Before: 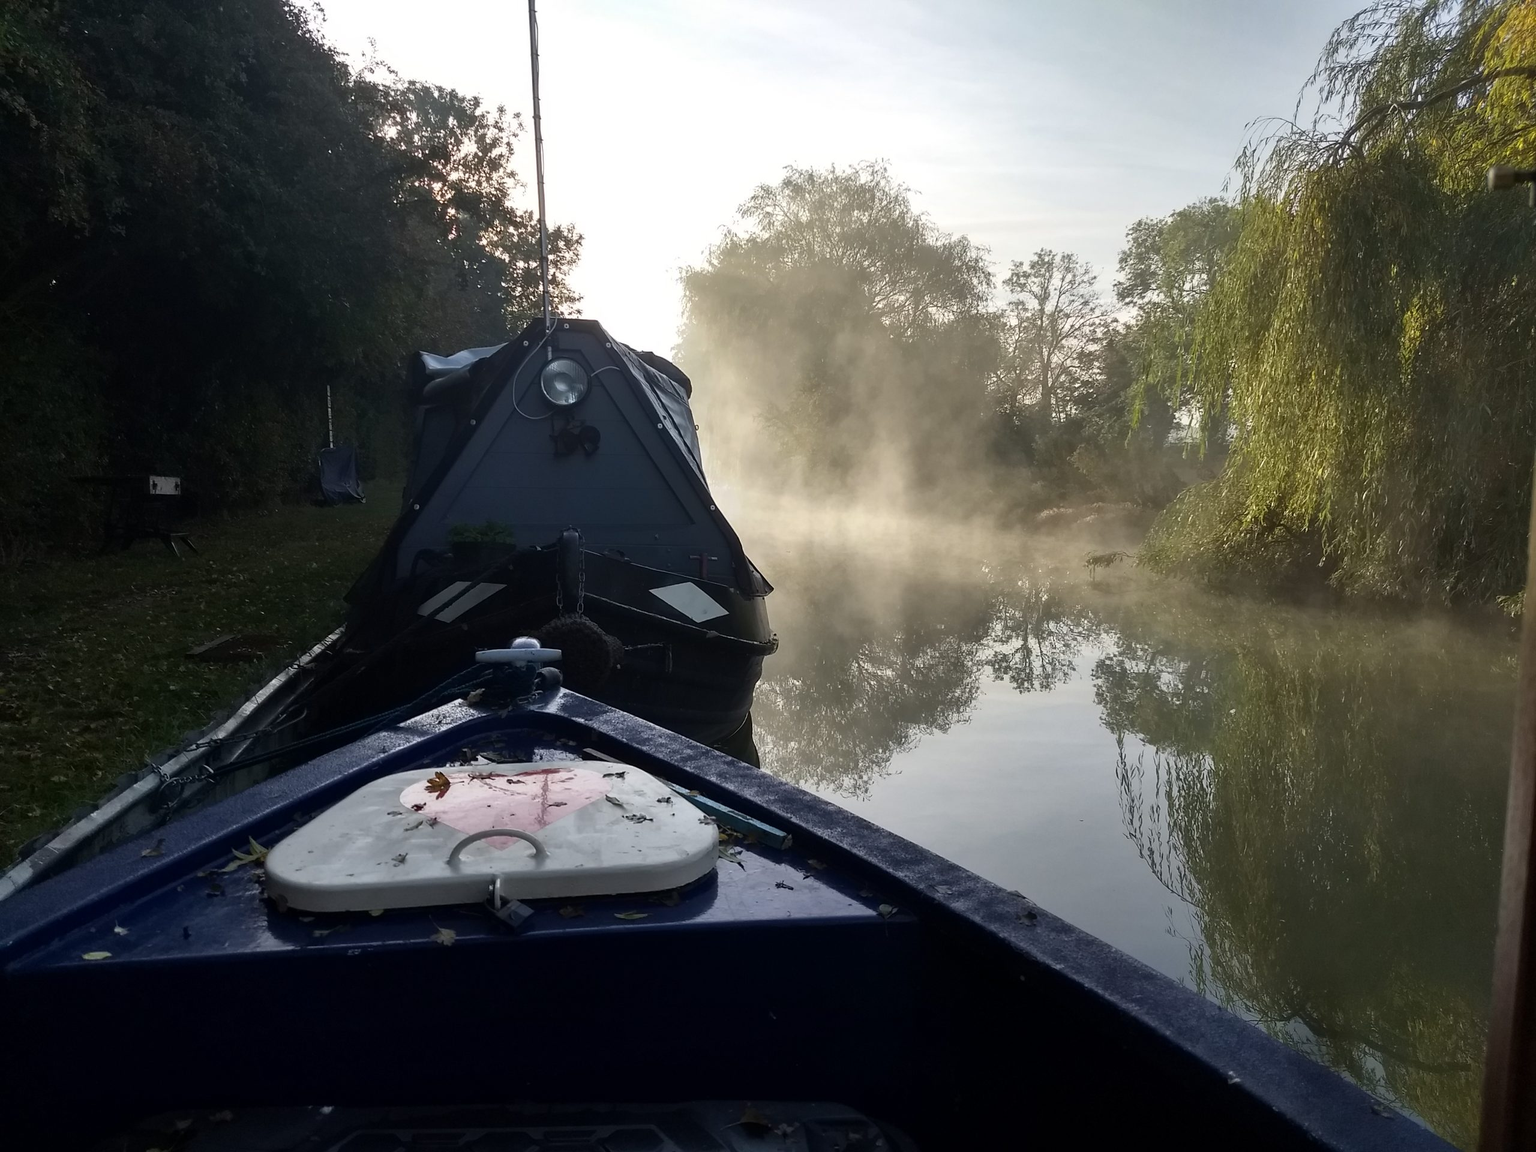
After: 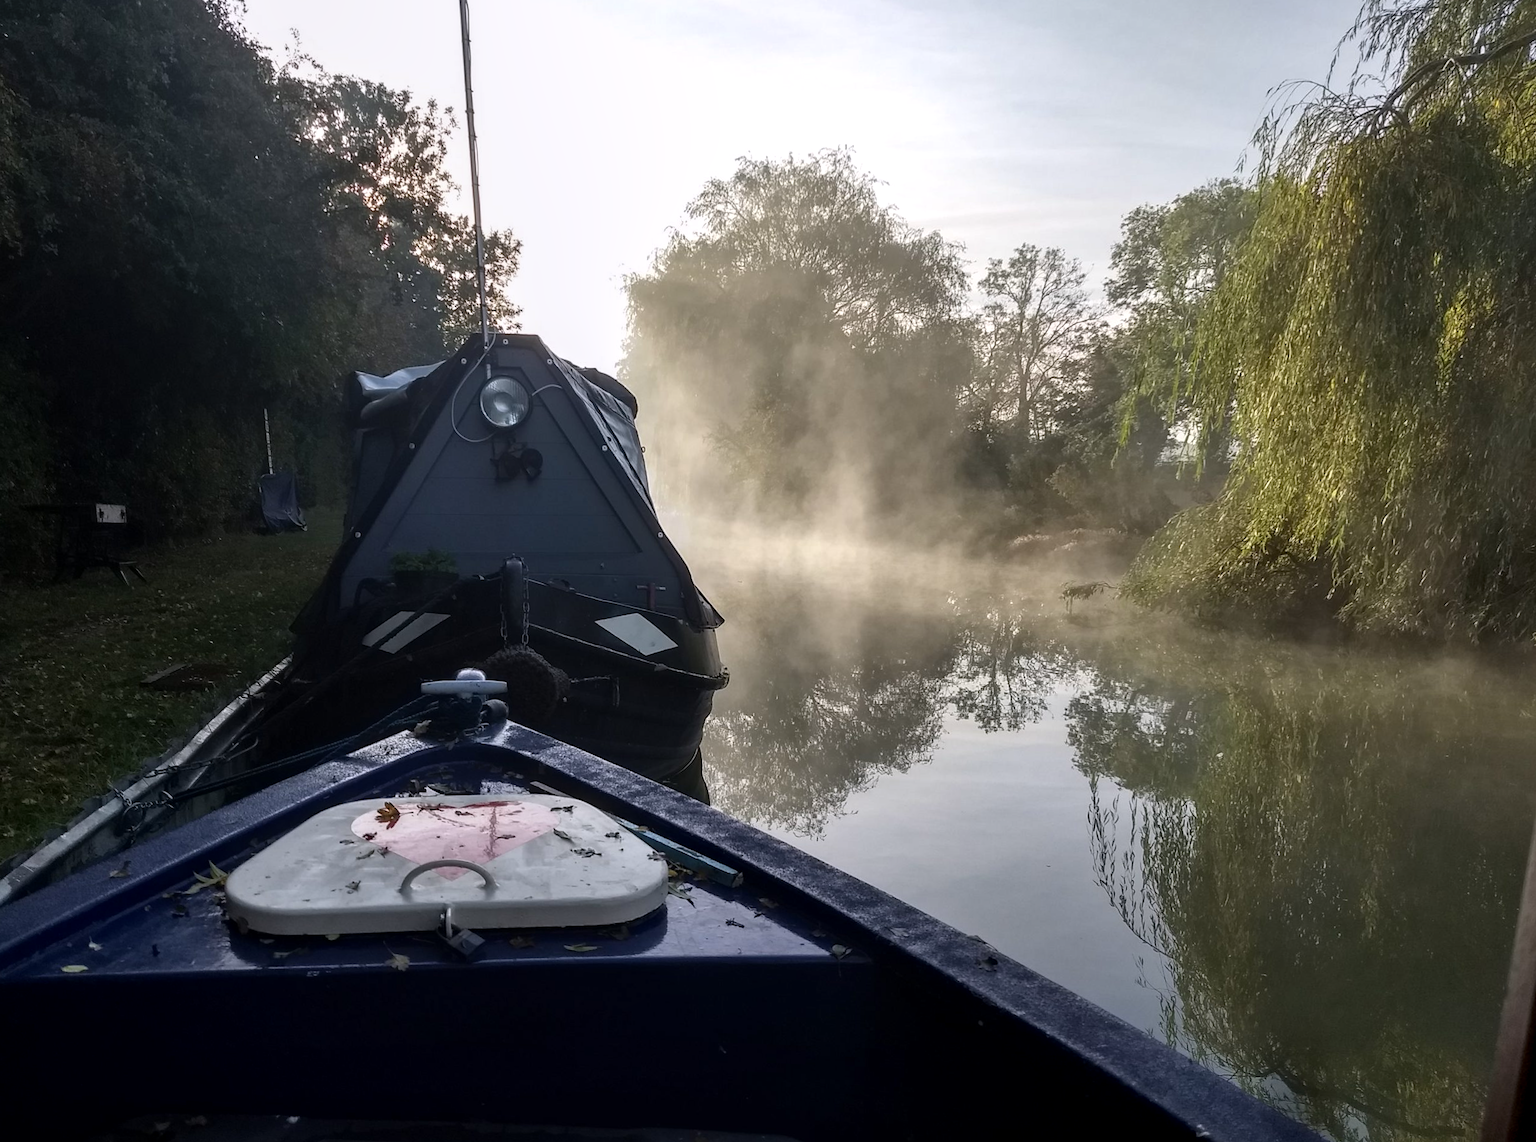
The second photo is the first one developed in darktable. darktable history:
rotate and perspective: rotation 0.062°, lens shift (vertical) 0.115, lens shift (horizontal) -0.133, crop left 0.047, crop right 0.94, crop top 0.061, crop bottom 0.94
local contrast: on, module defaults
white balance: red 1.009, blue 1.027
